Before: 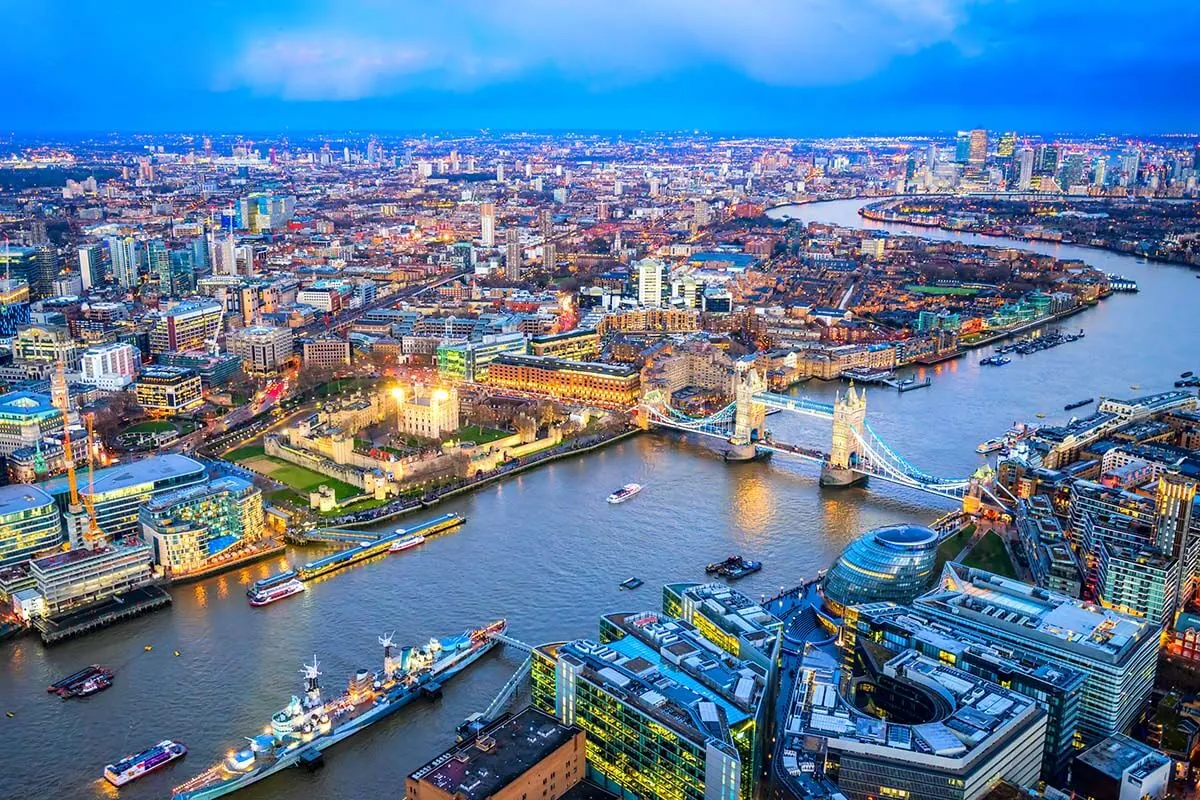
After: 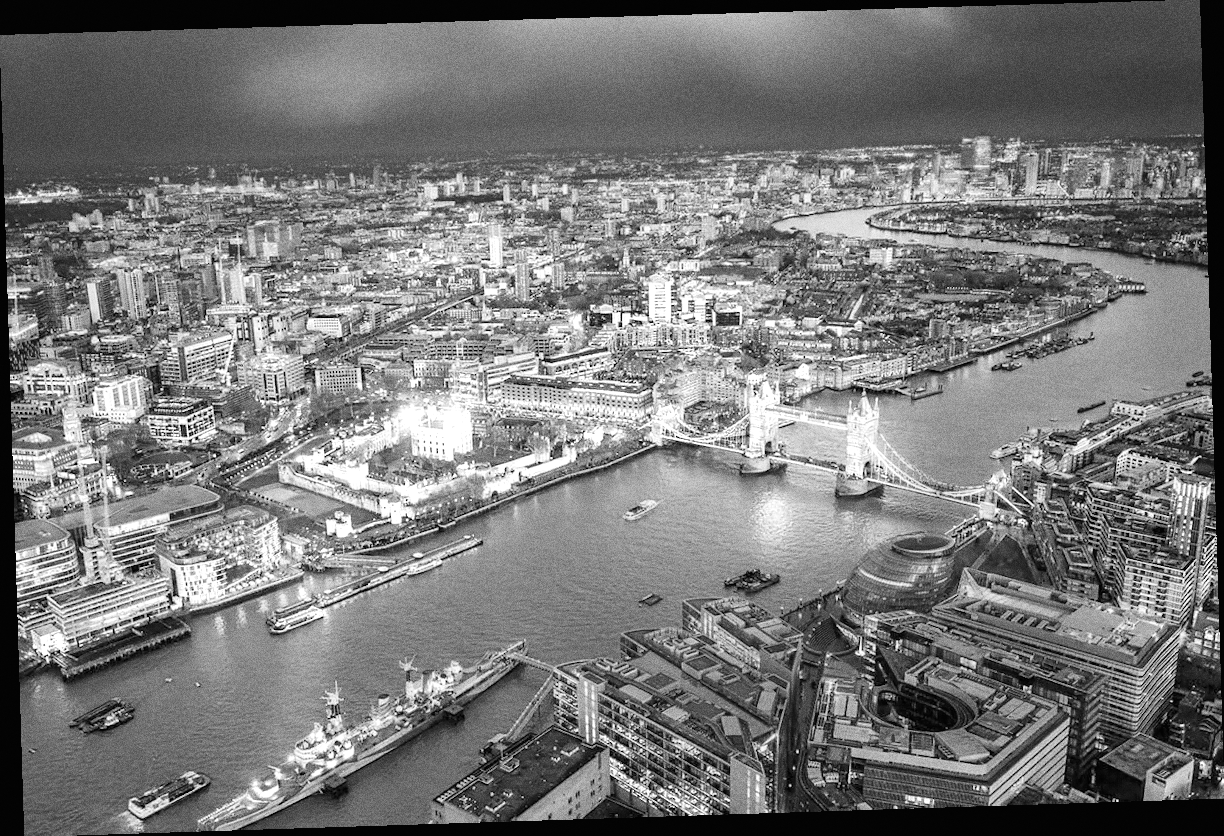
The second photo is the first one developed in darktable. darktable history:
rotate and perspective: rotation -1.77°, lens shift (horizontal) 0.004, automatic cropping off
grain: coarseness 0.09 ISO, strength 40%
monochrome: a 26.22, b 42.67, size 0.8
tone equalizer: on, module defaults
contrast brightness saturation: contrast 0.07, brightness 0.08, saturation 0.18
exposure: black level correction 0, exposure 1 EV, compensate exposure bias true, compensate highlight preservation false
color balance rgb: perceptual saturation grading › global saturation 35%, perceptual saturation grading › highlights -30%, perceptual saturation grading › shadows 35%, perceptual brilliance grading › global brilliance 3%, perceptual brilliance grading › highlights -3%, perceptual brilliance grading › shadows 3%
